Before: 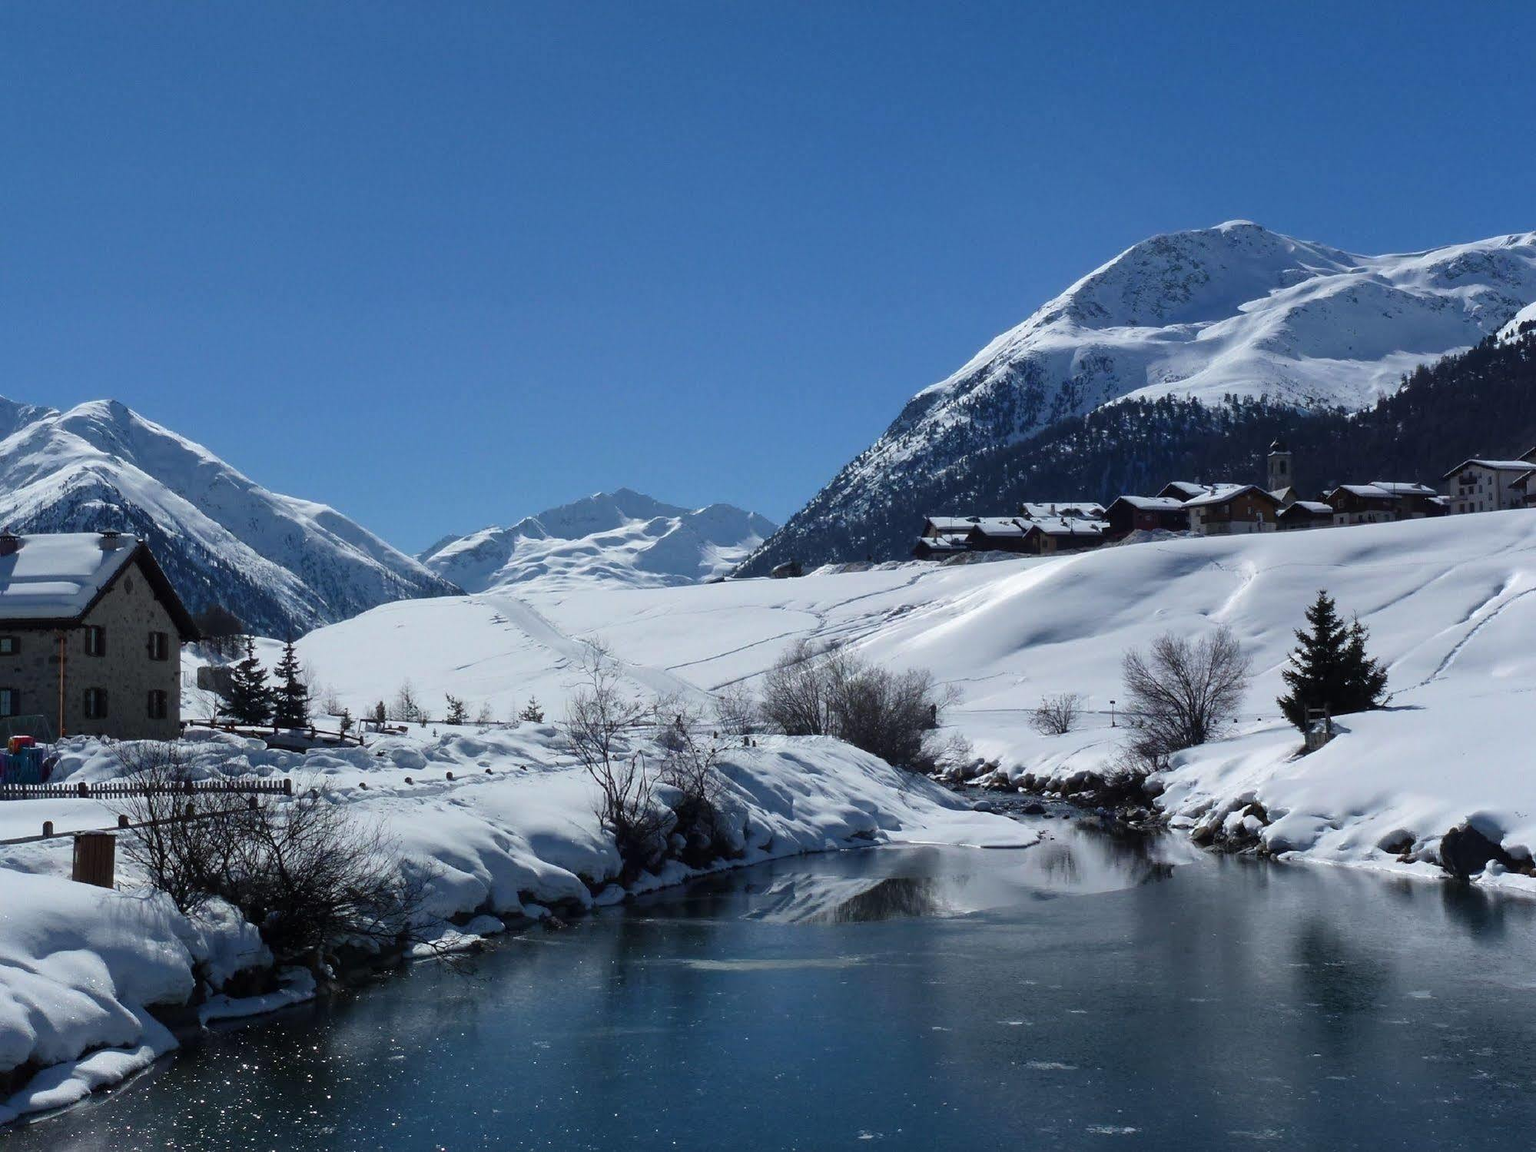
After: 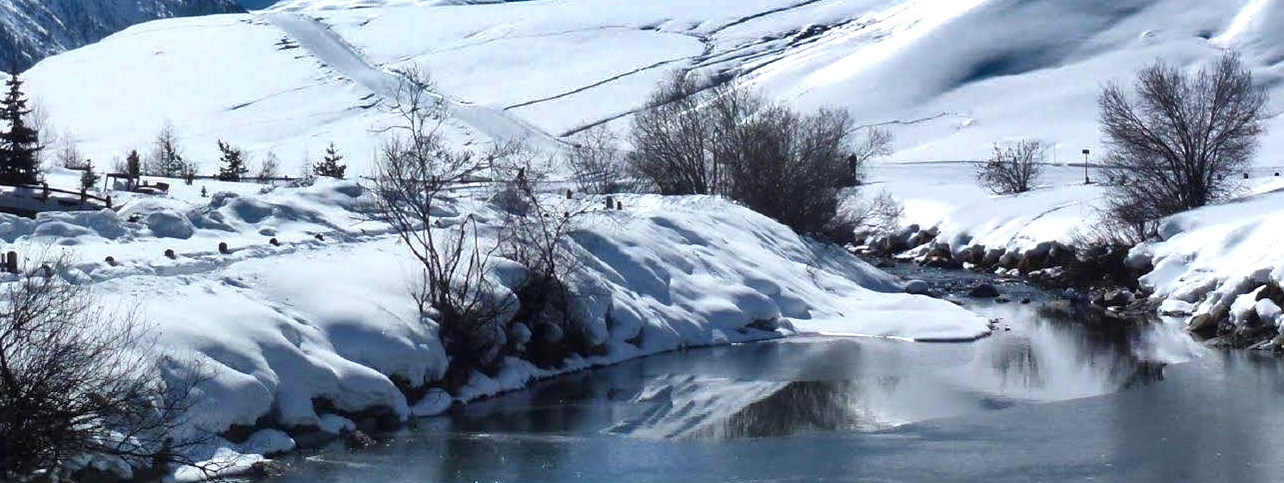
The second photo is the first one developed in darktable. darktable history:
exposure: exposure 0.603 EV, compensate highlight preservation false
shadows and highlights: shadows 73.76, highlights -61.11, highlights color adjustment 77.92%, soften with gaussian
crop: left 18.114%, top 50.861%, right 17.653%, bottom 16.875%
